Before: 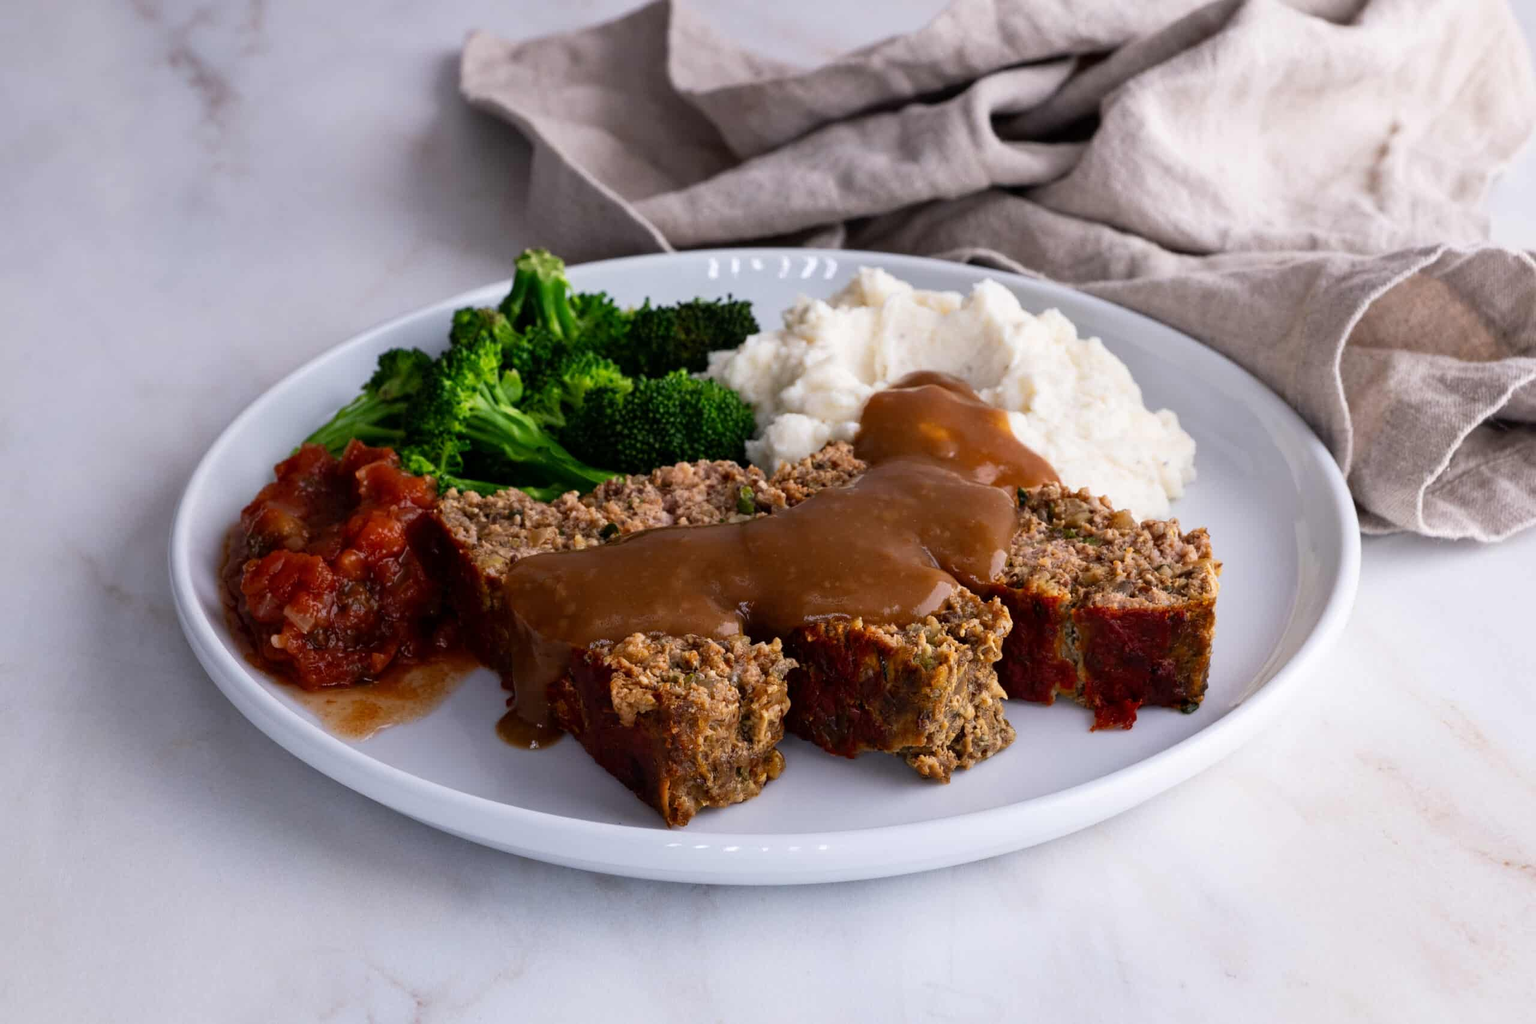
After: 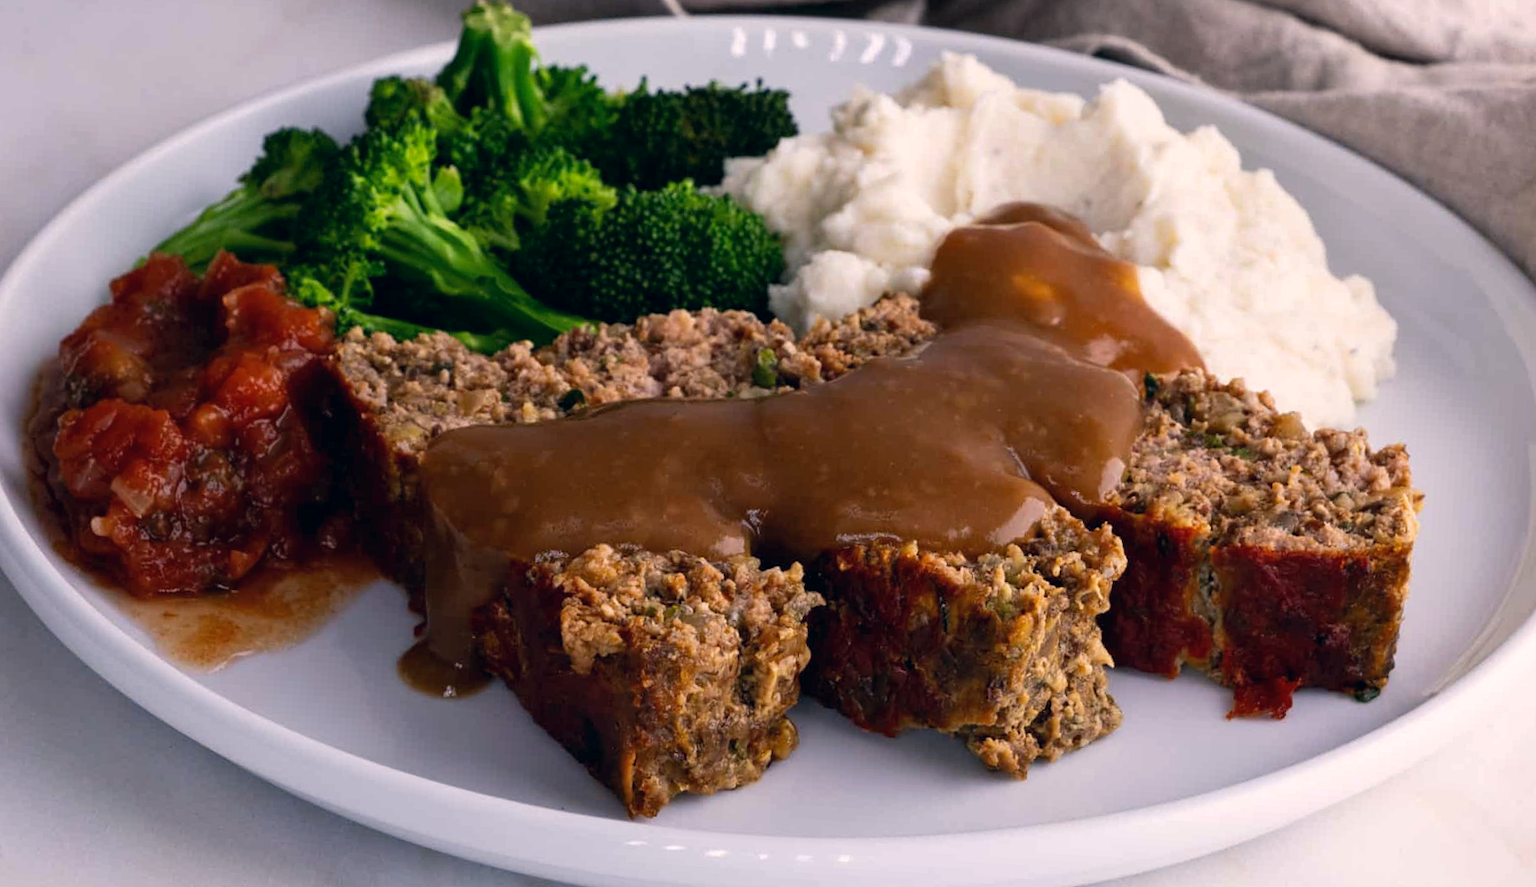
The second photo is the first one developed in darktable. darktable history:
crop and rotate: angle -3.37°, left 9.79%, top 20.73%, right 12.42%, bottom 11.82%
color correction: highlights a* 5.38, highlights b* 5.3, shadows a* -4.26, shadows b* -5.11
